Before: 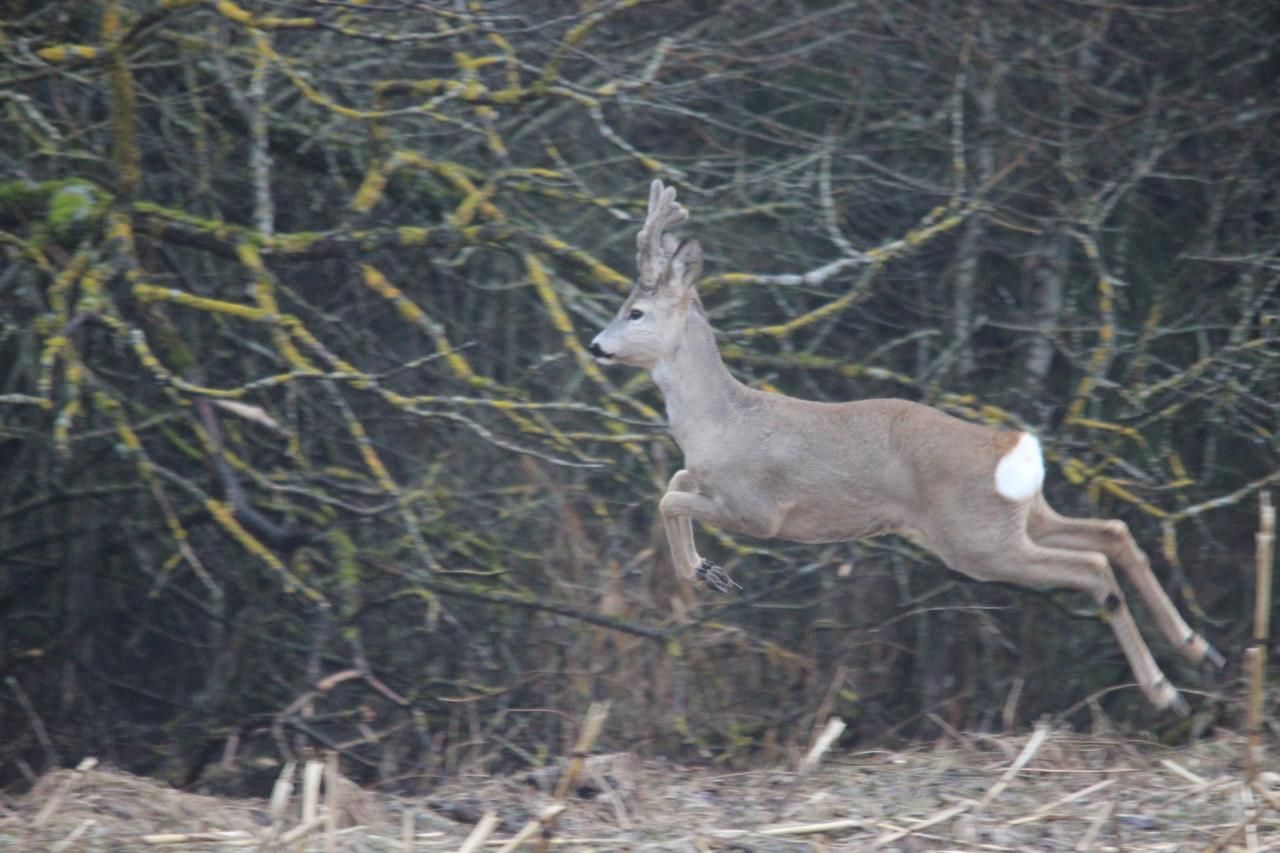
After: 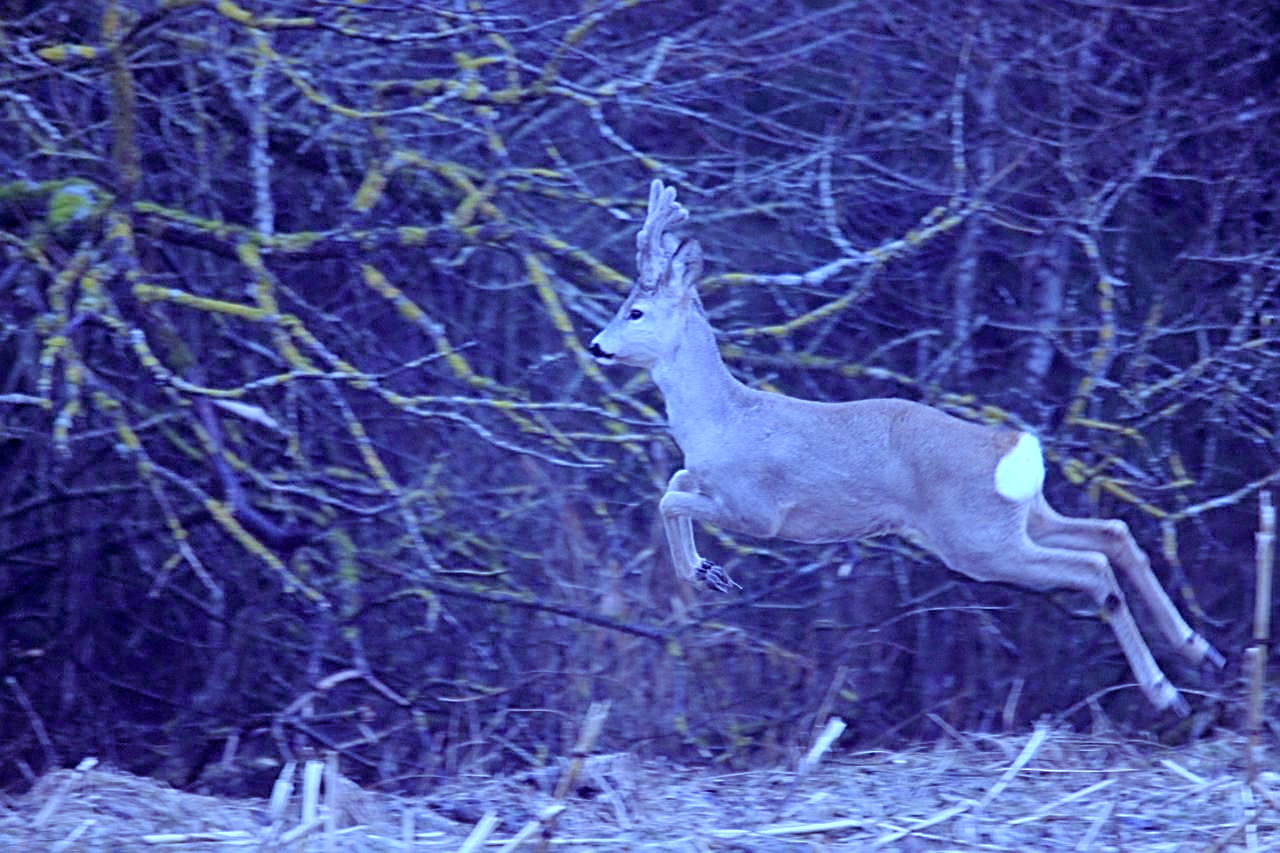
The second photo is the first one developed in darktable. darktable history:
shadows and highlights: radius 125.46, shadows 30.51, highlights -30.51, low approximation 0.01, soften with gaussian
tone equalizer: on, module defaults
sharpen: radius 2.676, amount 0.669
white balance: red 0.766, blue 1.537
color balance rgb: shadows lift › luminance -21.66%, shadows lift › chroma 8.98%, shadows lift › hue 283.37°, power › chroma 1.05%, power › hue 25.59°, highlights gain › luminance 6.08%, highlights gain › chroma 2.55%, highlights gain › hue 90°, global offset › luminance -0.87%, perceptual saturation grading › global saturation 25%, perceptual saturation grading › highlights -28.39%, perceptual saturation grading › shadows 33.98%
